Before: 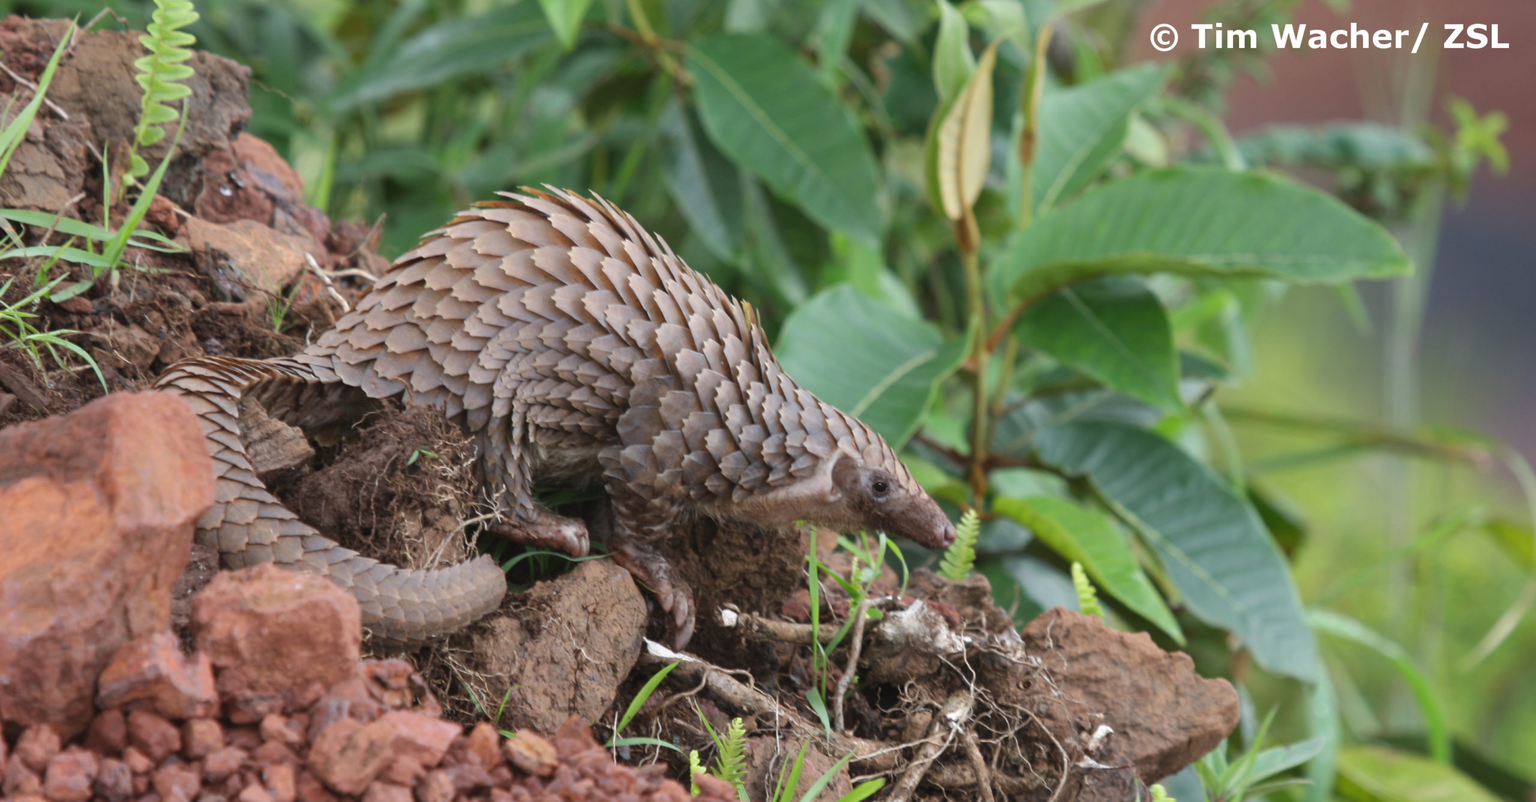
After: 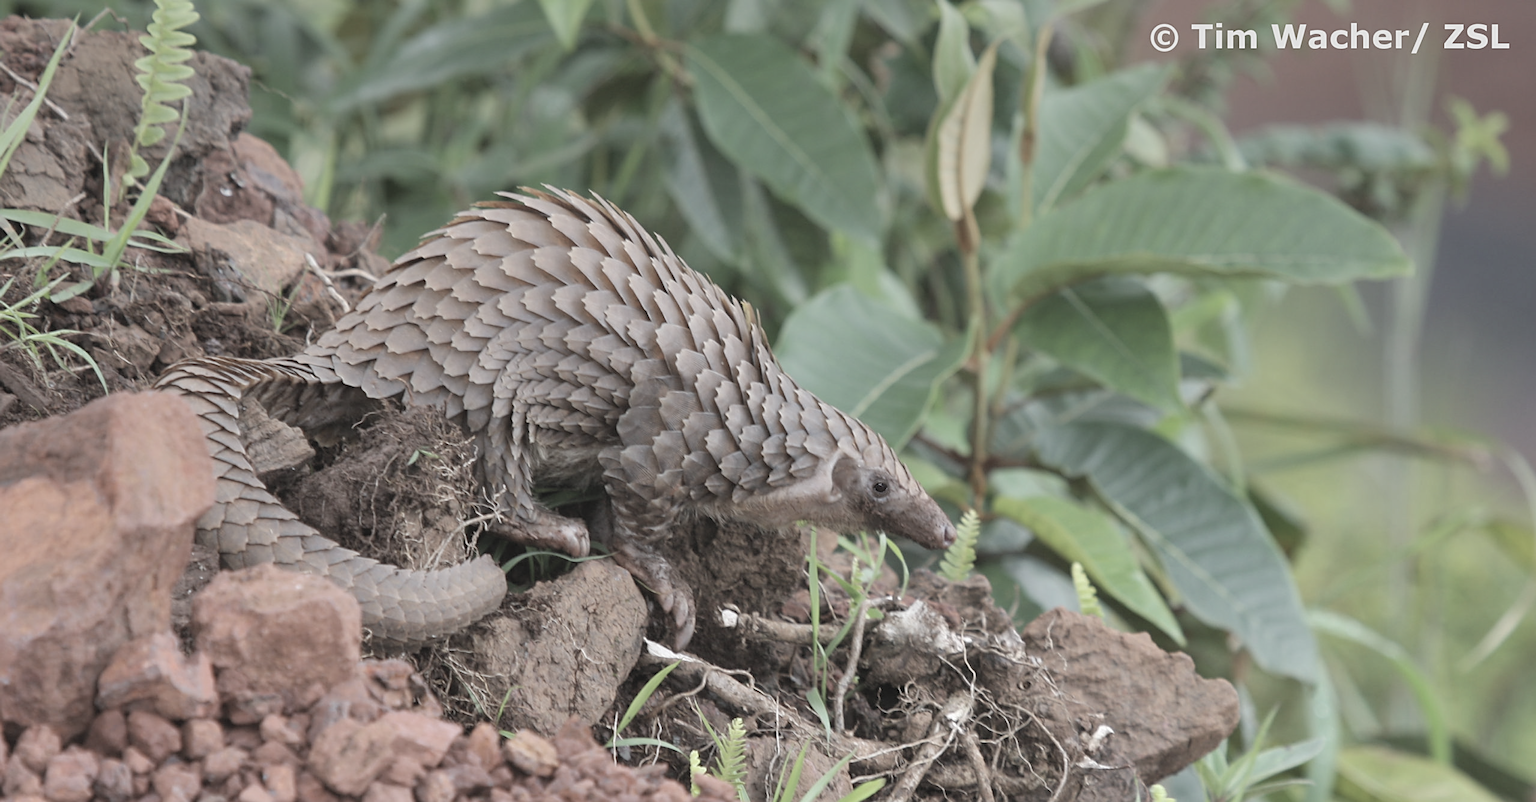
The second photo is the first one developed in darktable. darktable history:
graduated density: on, module defaults
sharpen: on, module defaults
contrast brightness saturation: brightness 0.18, saturation -0.5
shadows and highlights: shadows 60, soften with gaussian
